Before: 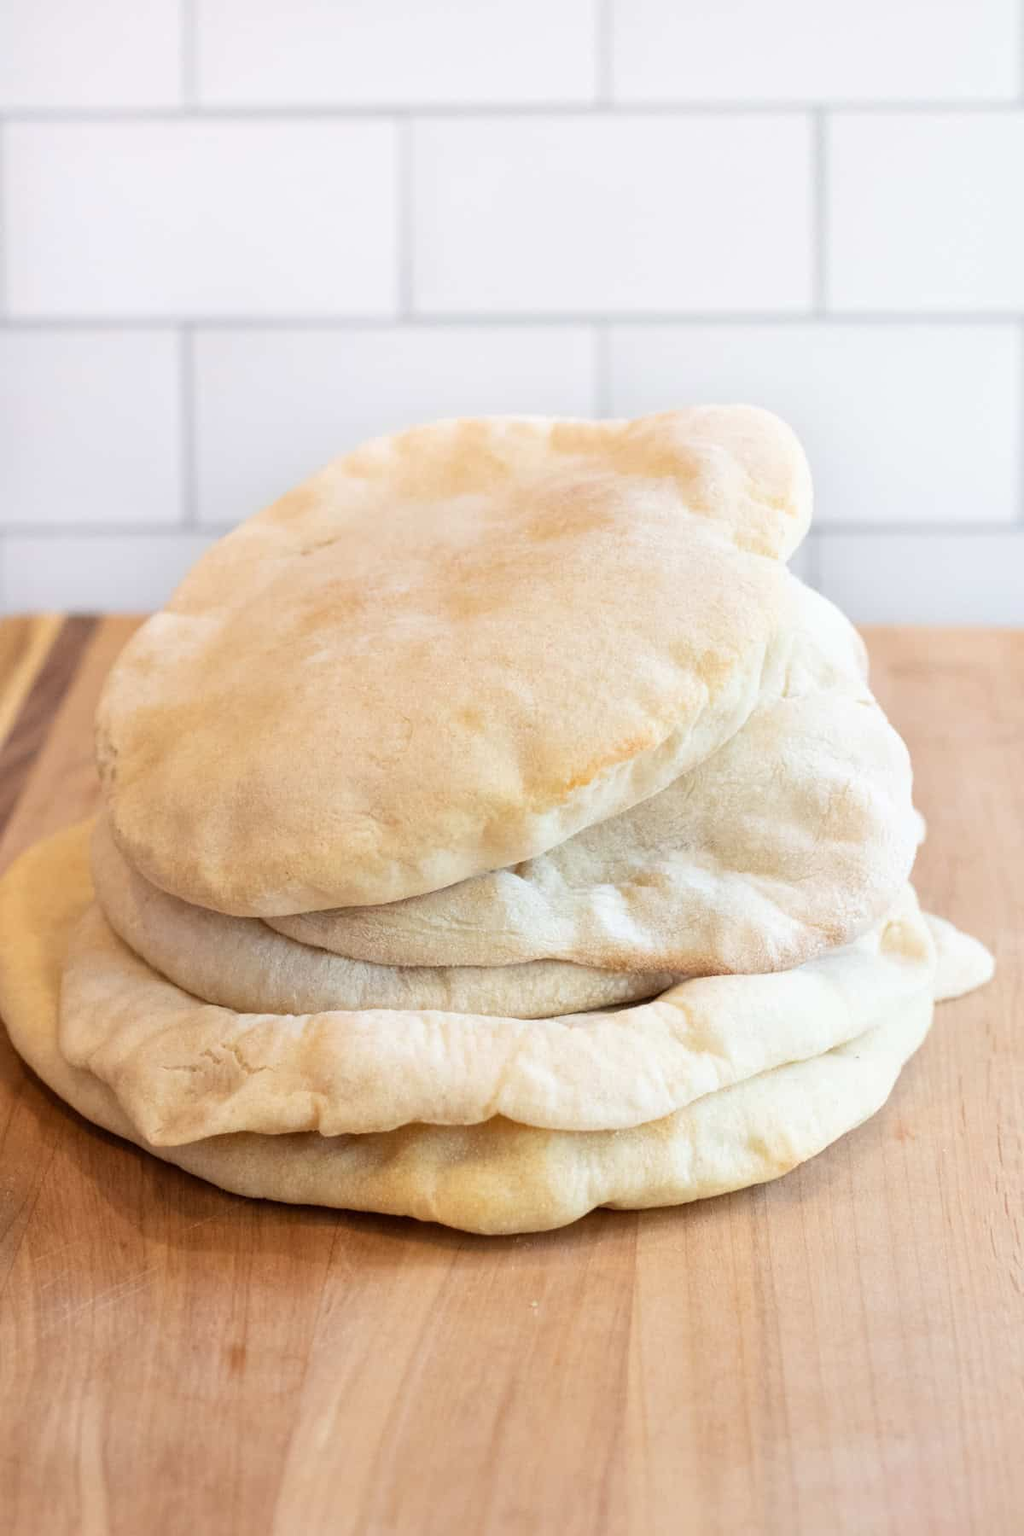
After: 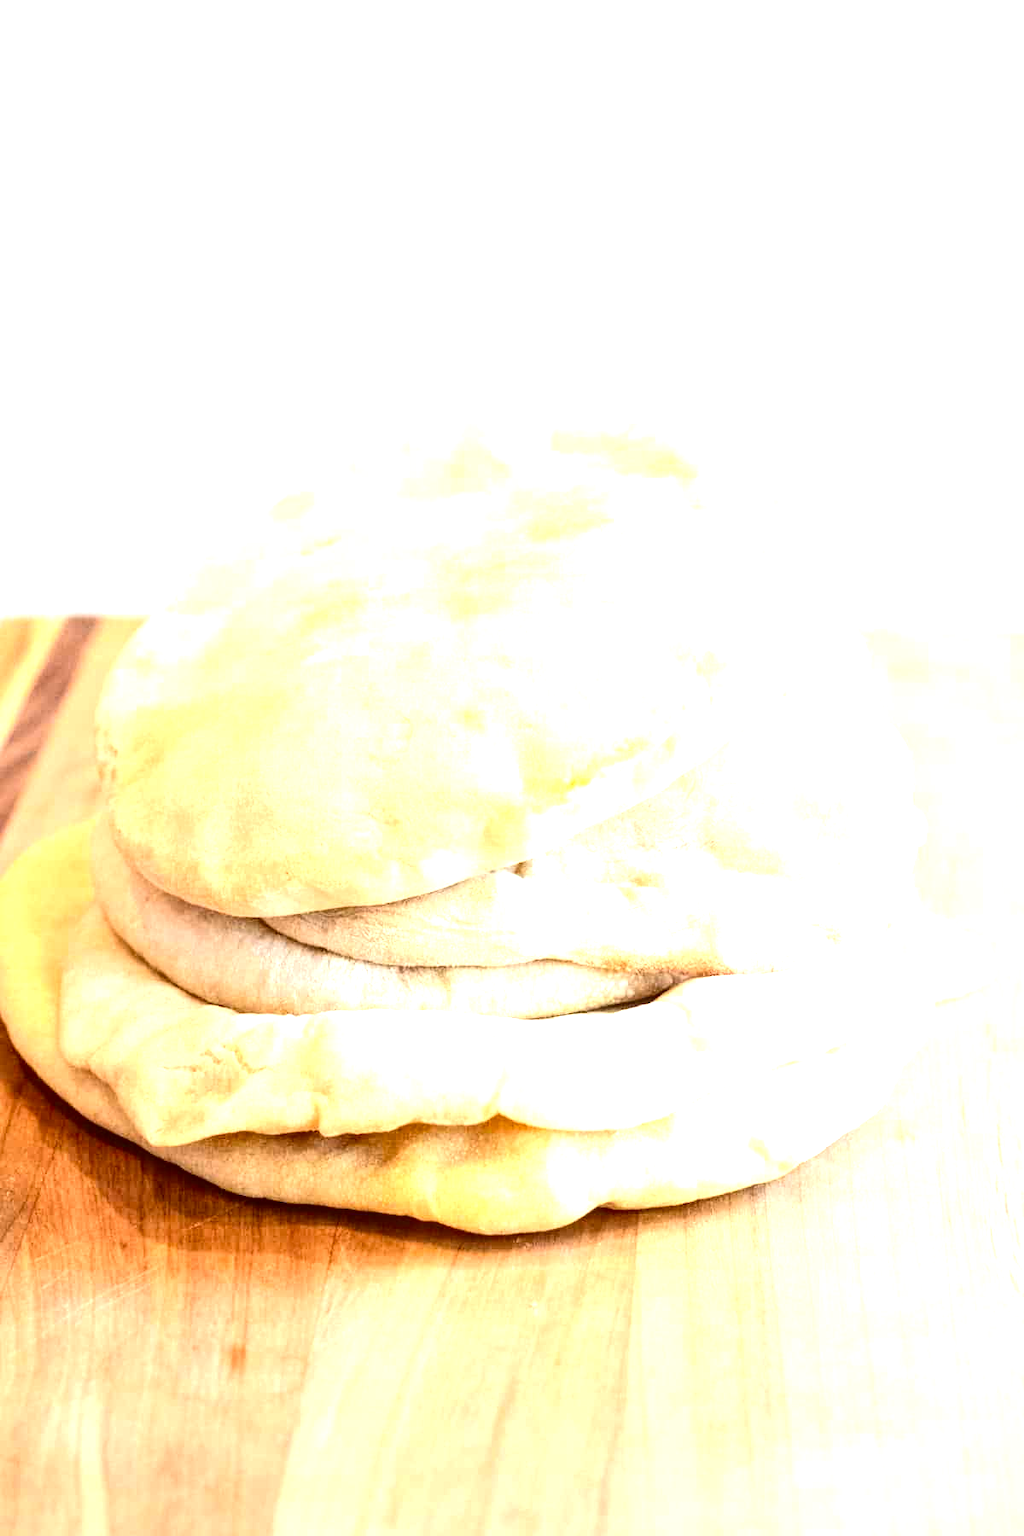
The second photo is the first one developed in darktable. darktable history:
exposure: black level correction 0, exposure 1.388 EV, compensate exposure bias true, compensate highlight preservation false
local contrast: on, module defaults
contrast brightness saturation: contrast 0.22, brightness -0.19, saturation 0.24
